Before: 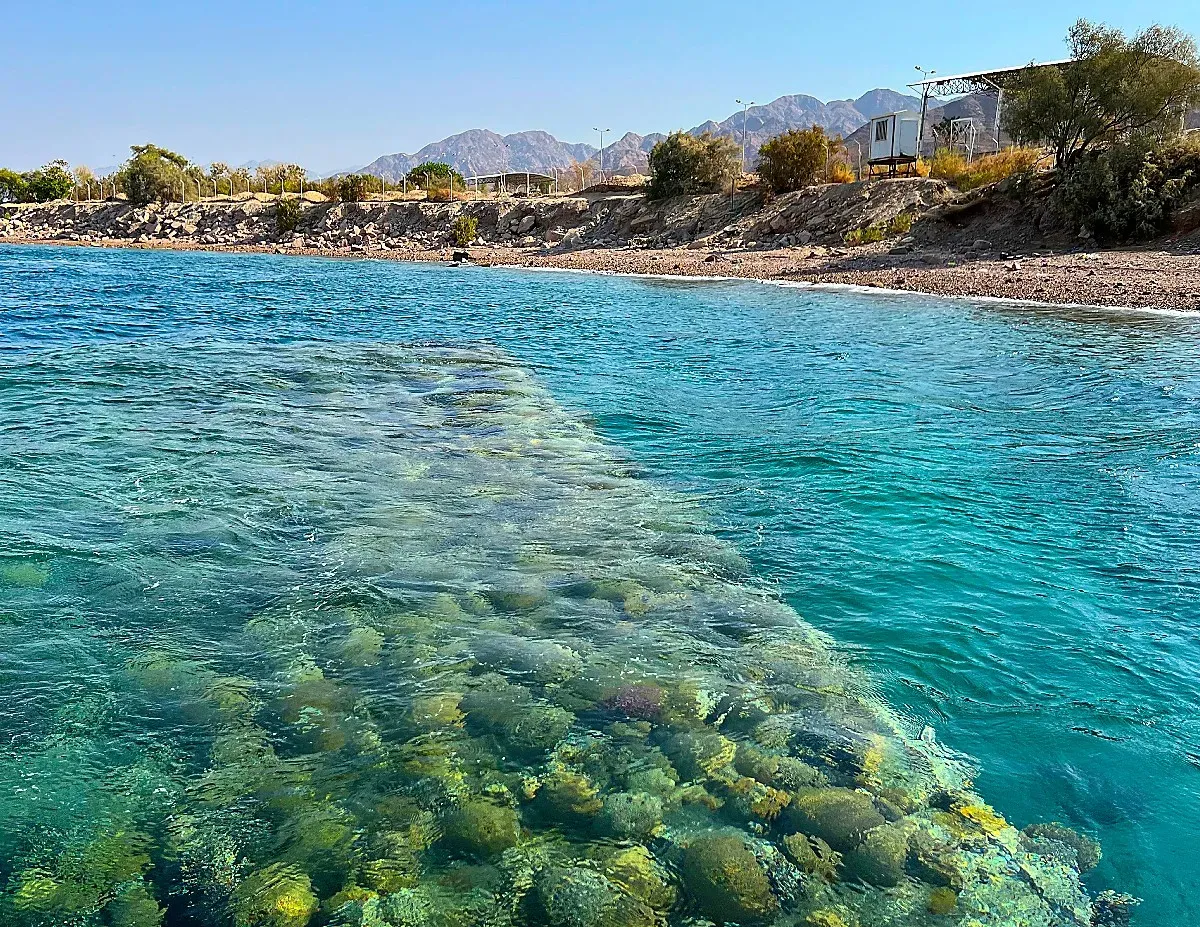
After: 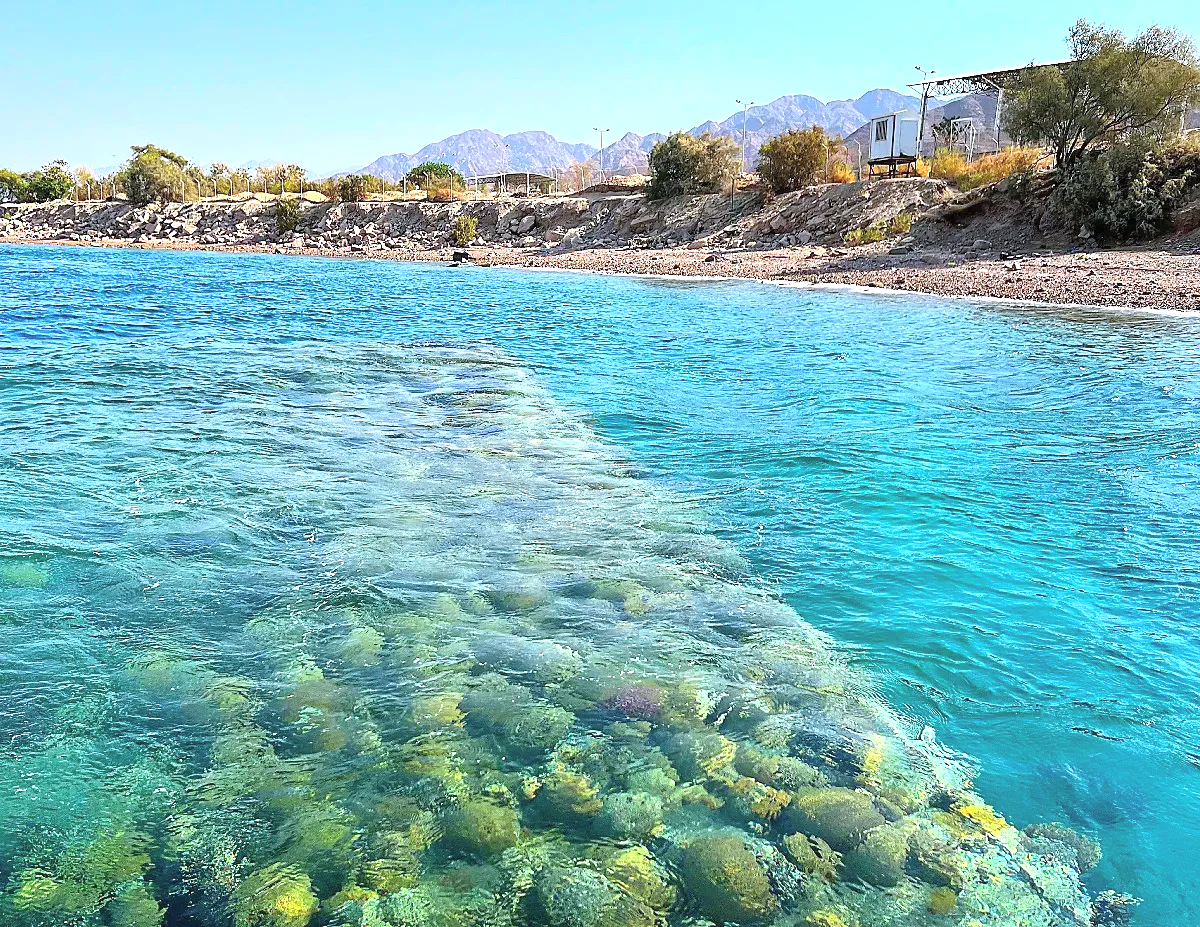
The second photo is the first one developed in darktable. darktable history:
exposure: exposure 0.6 EV, compensate highlight preservation false
contrast brightness saturation: brightness 0.15
color calibration: illuminant as shot in camera, x 0.358, y 0.373, temperature 4628.91 K
